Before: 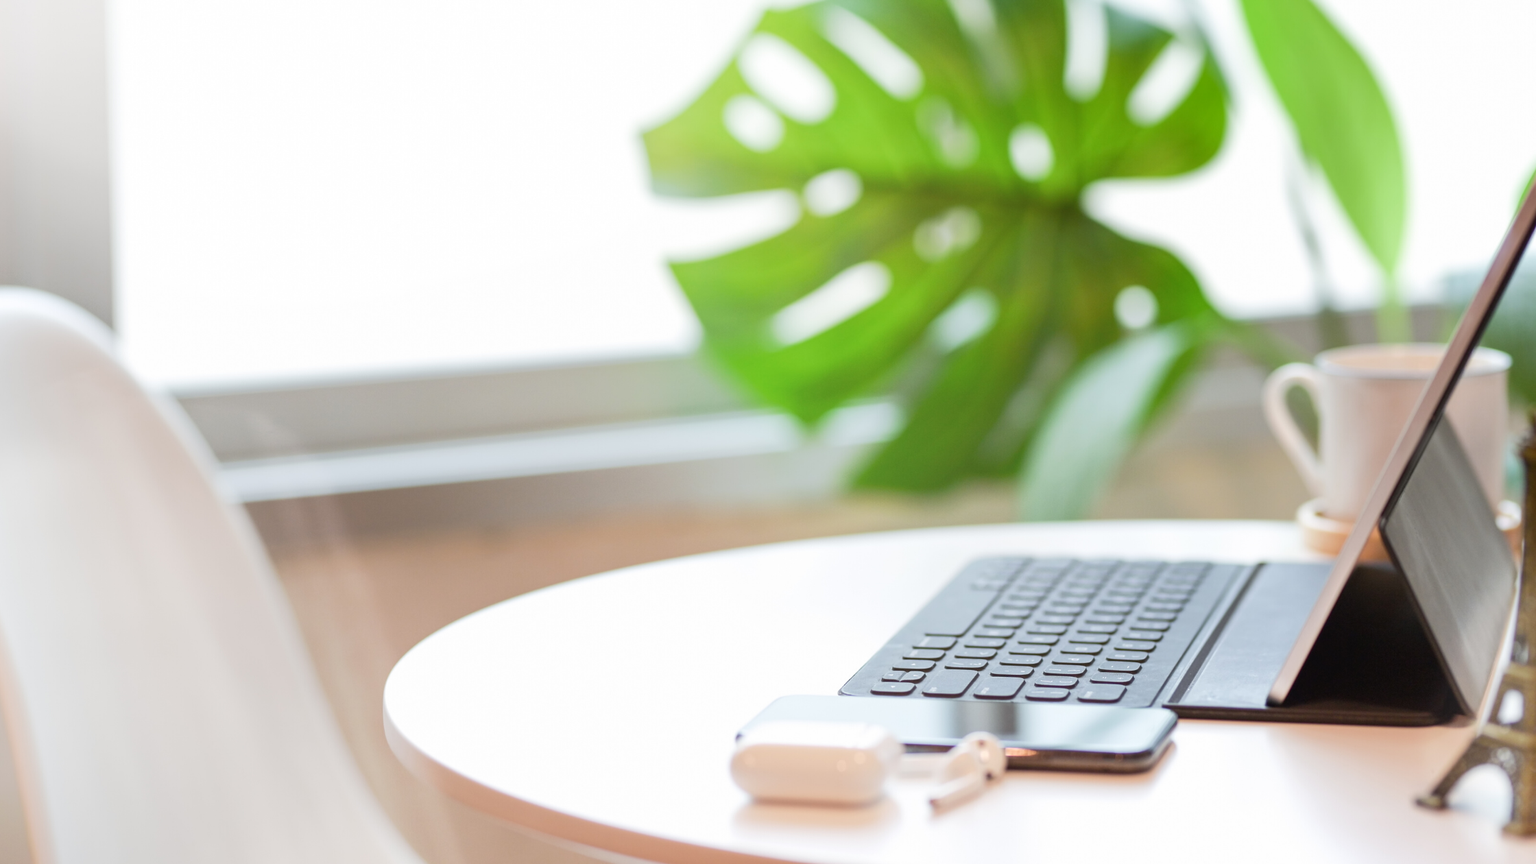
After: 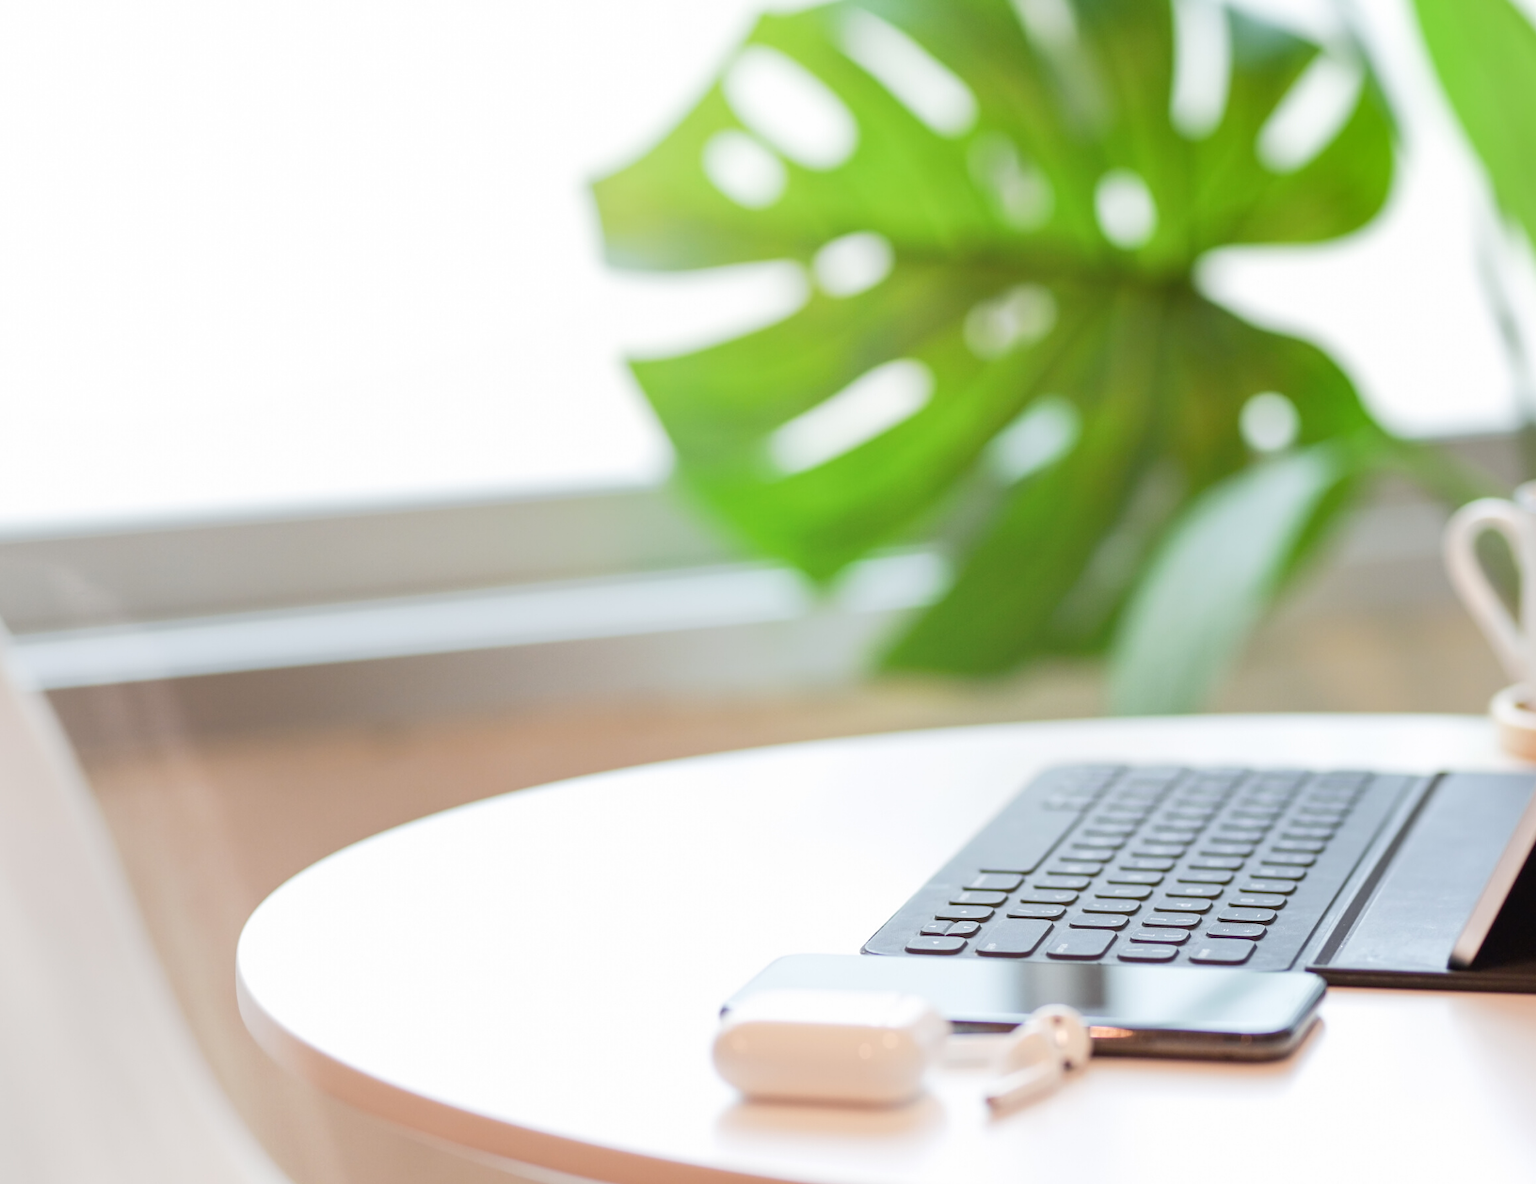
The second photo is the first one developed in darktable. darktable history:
crop: left 13.786%, top 0%, right 13.338%
